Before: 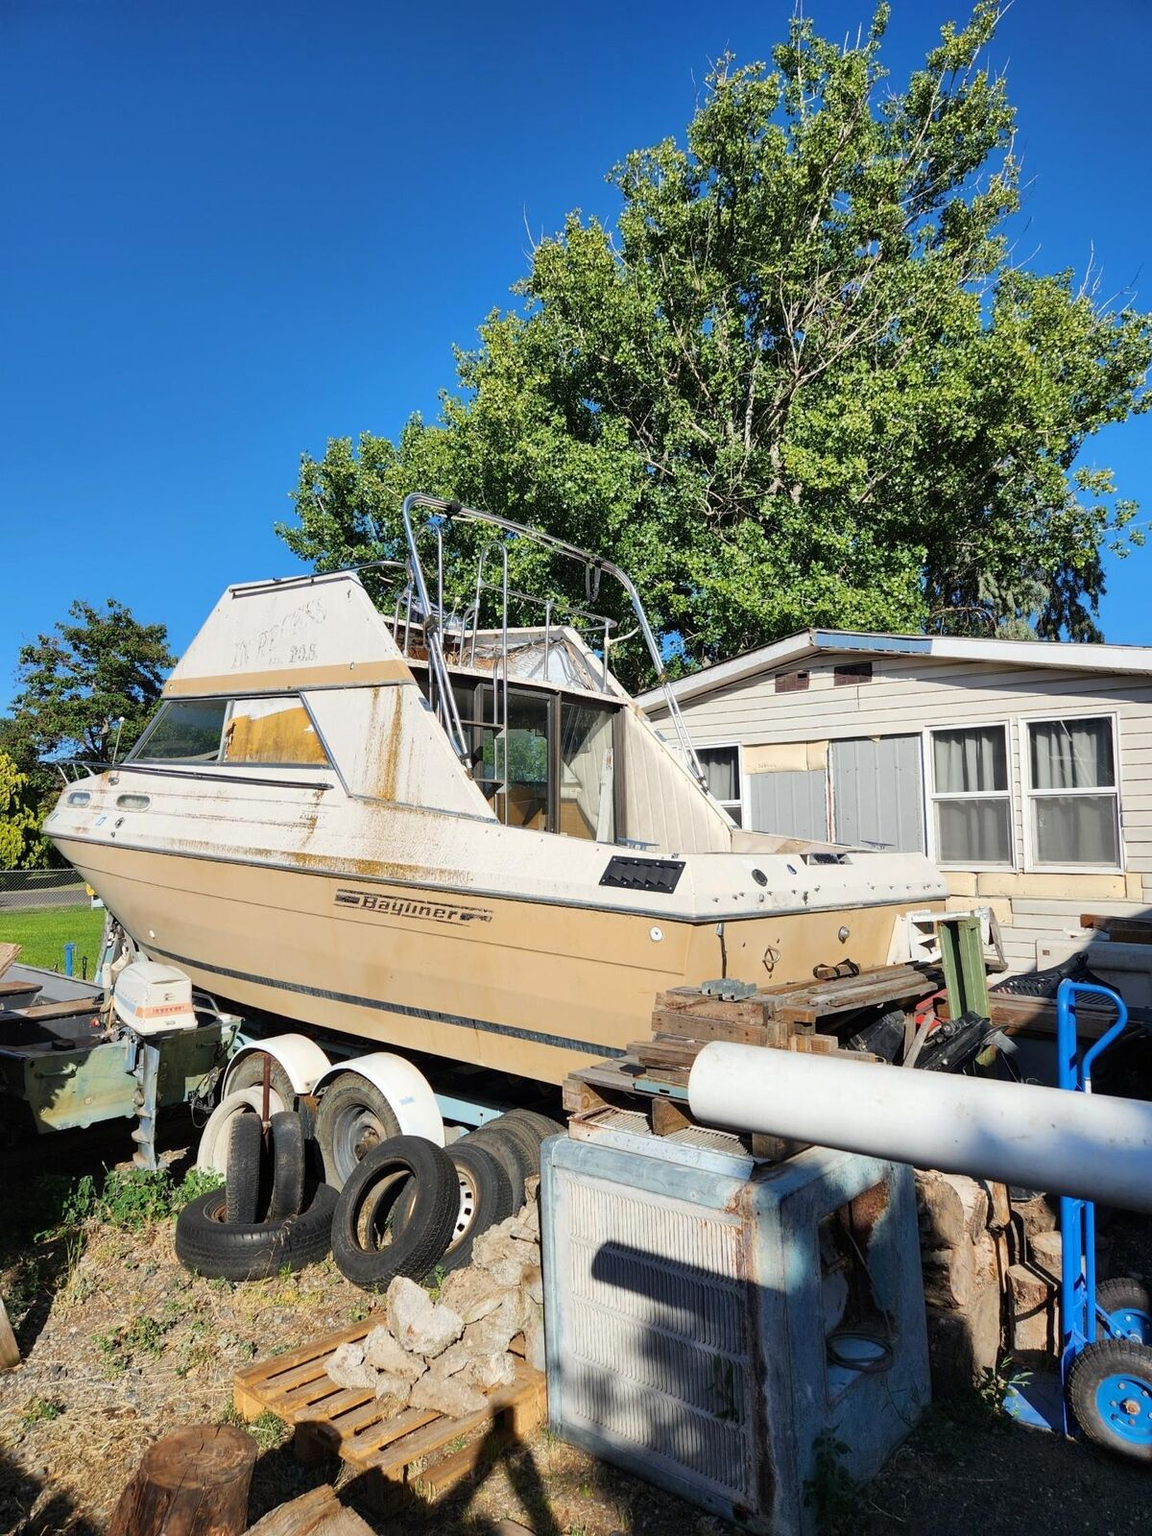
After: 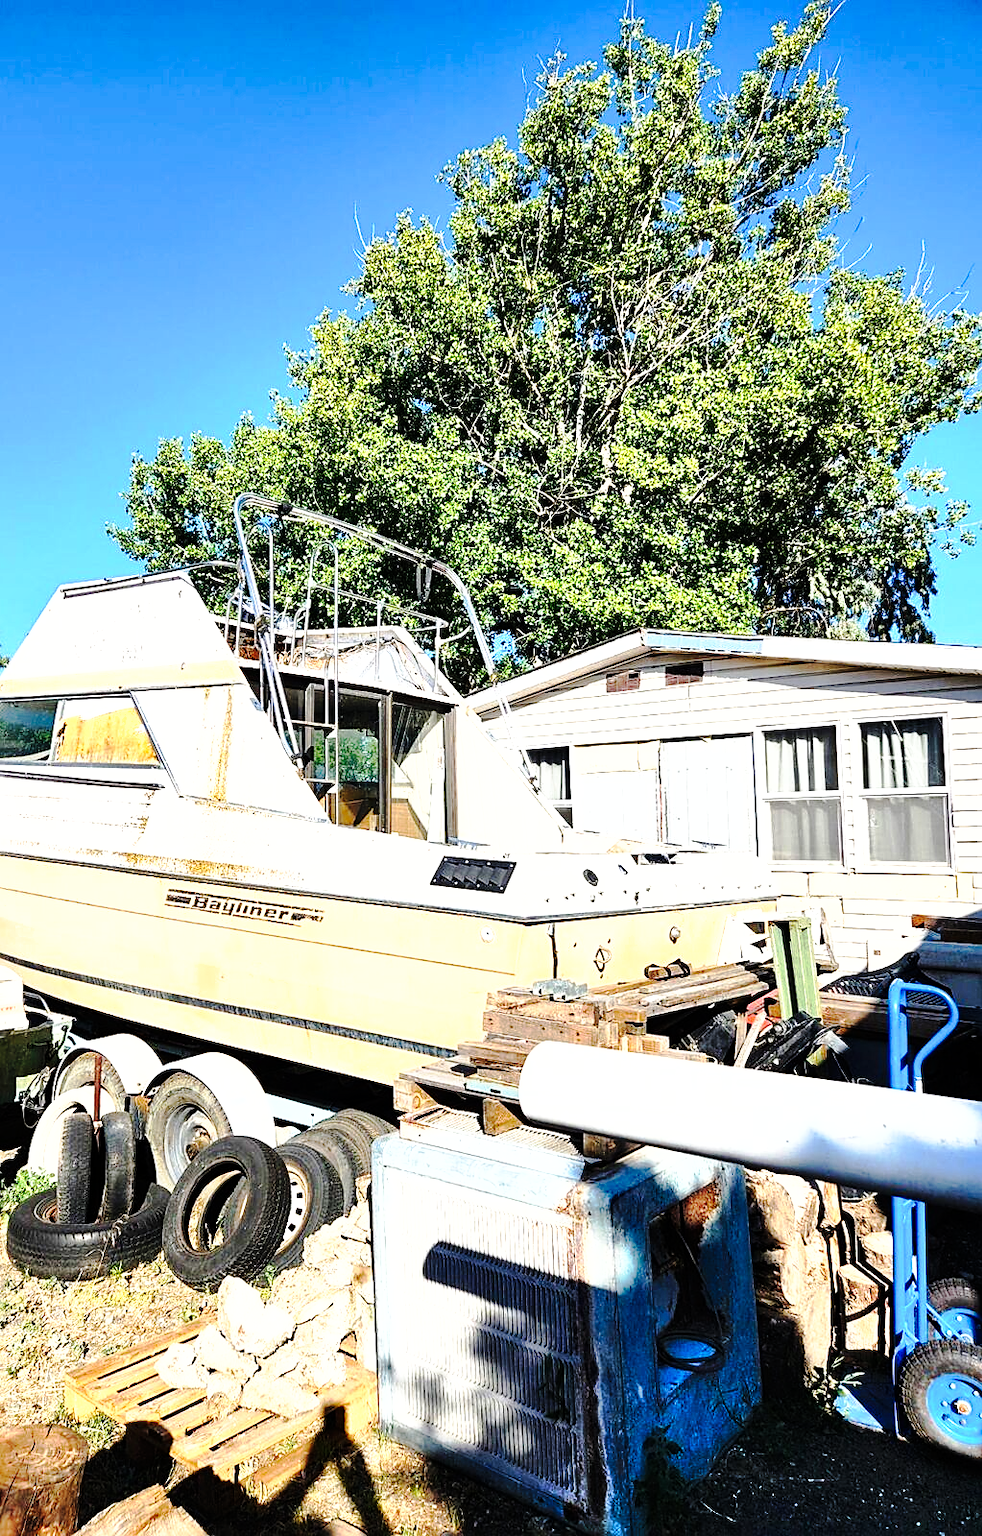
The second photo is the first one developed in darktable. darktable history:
shadows and highlights: radius 45.27, white point adjustment 6.51, compress 80.03%, soften with gaussian
sharpen: on, module defaults
tone curve: curves: ch0 [(0.003, 0) (0.066, 0.023) (0.154, 0.082) (0.281, 0.221) (0.405, 0.389) (0.517, 0.553) (0.716, 0.743) (0.822, 0.882) (1, 1)]; ch1 [(0, 0) (0.164, 0.115) (0.337, 0.332) (0.39, 0.398) (0.464, 0.461) (0.501, 0.5) (0.521, 0.526) (0.571, 0.606) (0.656, 0.677) (0.723, 0.731) (0.811, 0.796) (1, 1)]; ch2 [(0, 0) (0.337, 0.382) (0.464, 0.476) (0.501, 0.502) (0.527, 0.54) (0.556, 0.567) (0.575, 0.606) (0.659, 0.736) (1, 1)], preserve colors none
base curve: curves: ch0 [(0, 0) (0.028, 0.03) (0.121, 0.232) (0.46, 0.748) (0.859, 0.968) (1, 1)], exposure shift 0.584, preserve colors none
crop and rotate: left 14.71%
